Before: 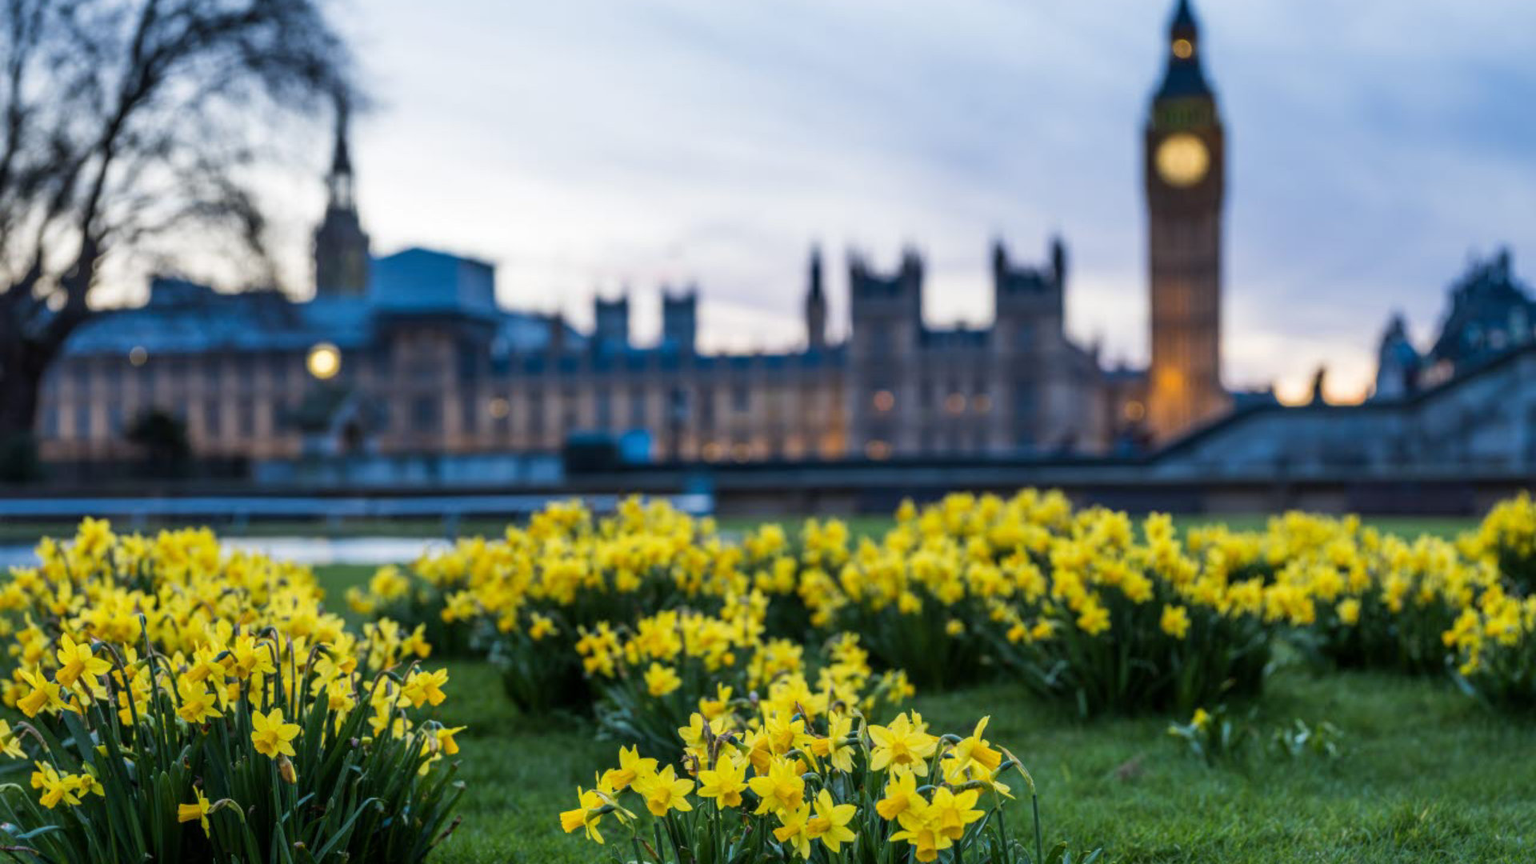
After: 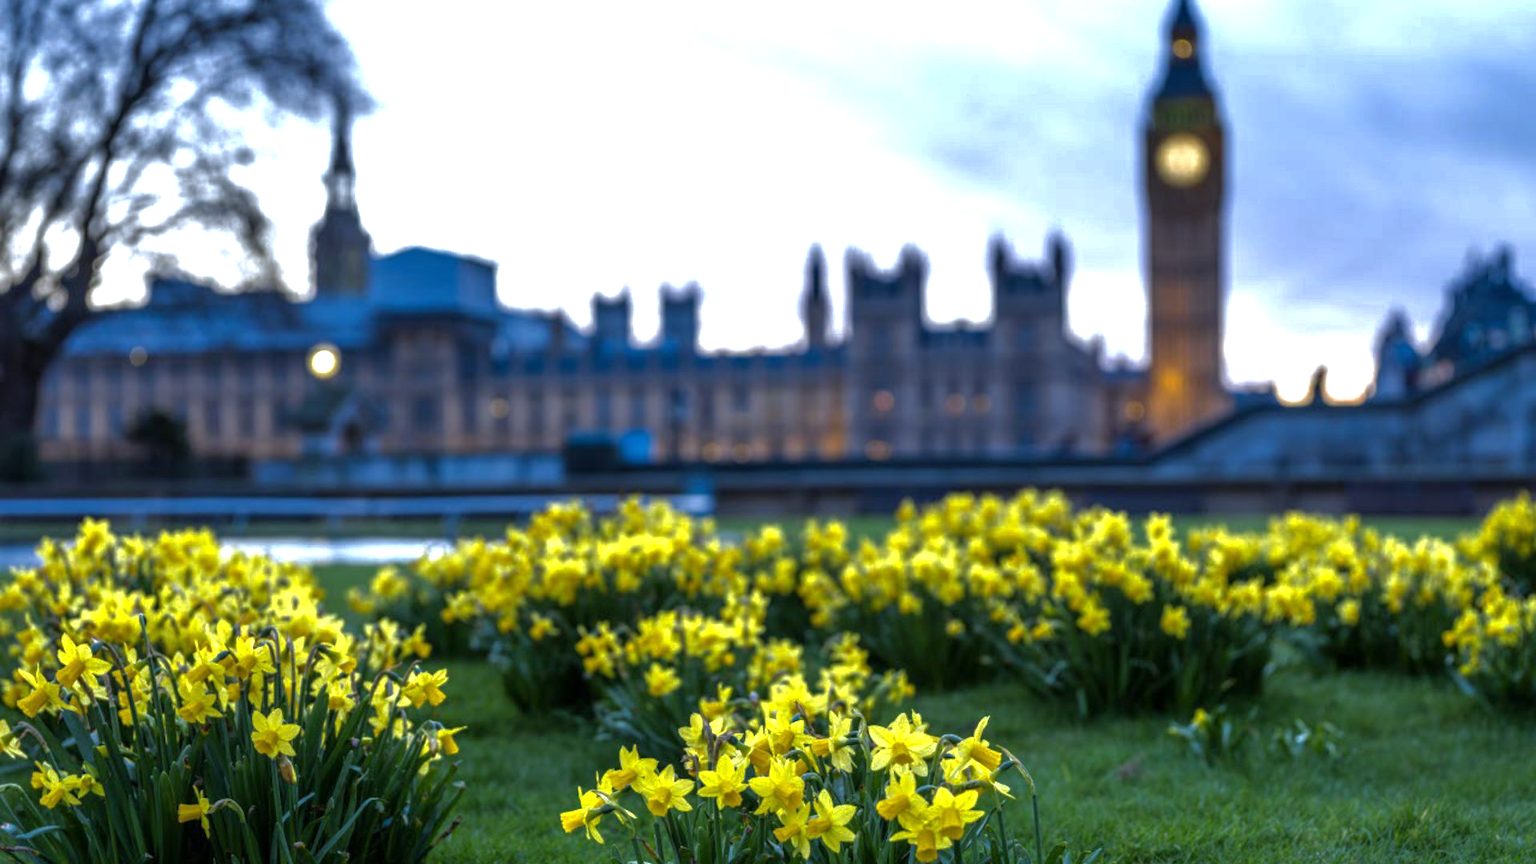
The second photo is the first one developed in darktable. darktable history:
exposure: exposure 0.781 EV, compensate highlight preservation false
white balance: red 0.931, blue 1.11
base curve: curves: ch0 [(0, 0) (0.826, 0.587) (1, 1)]
